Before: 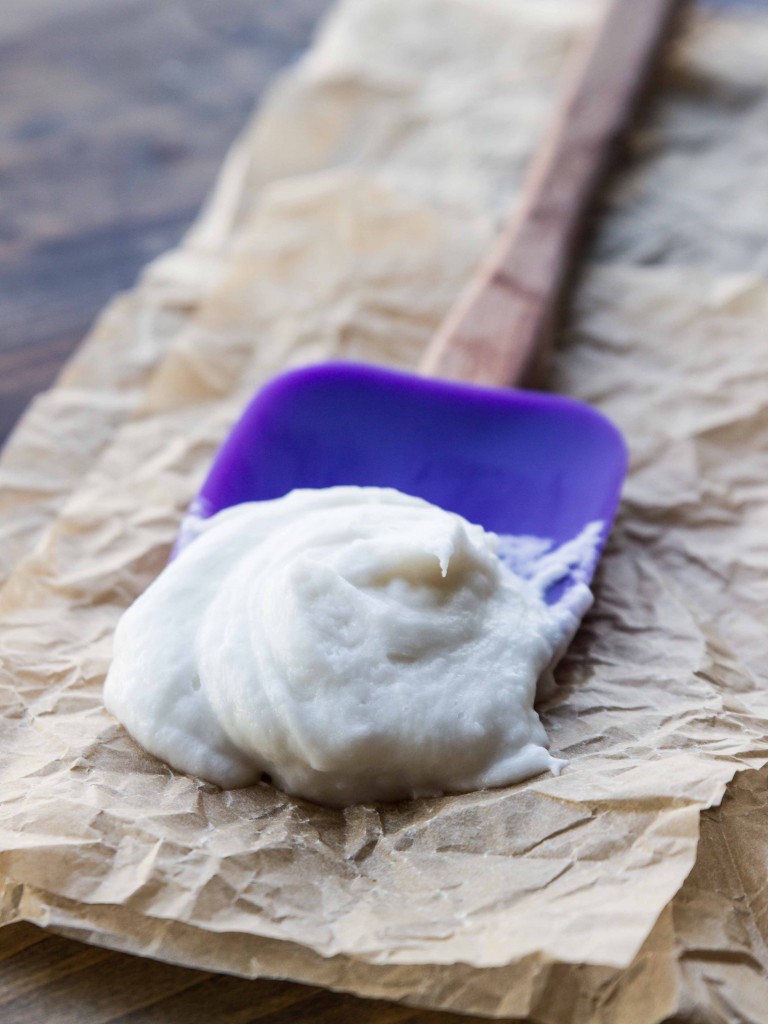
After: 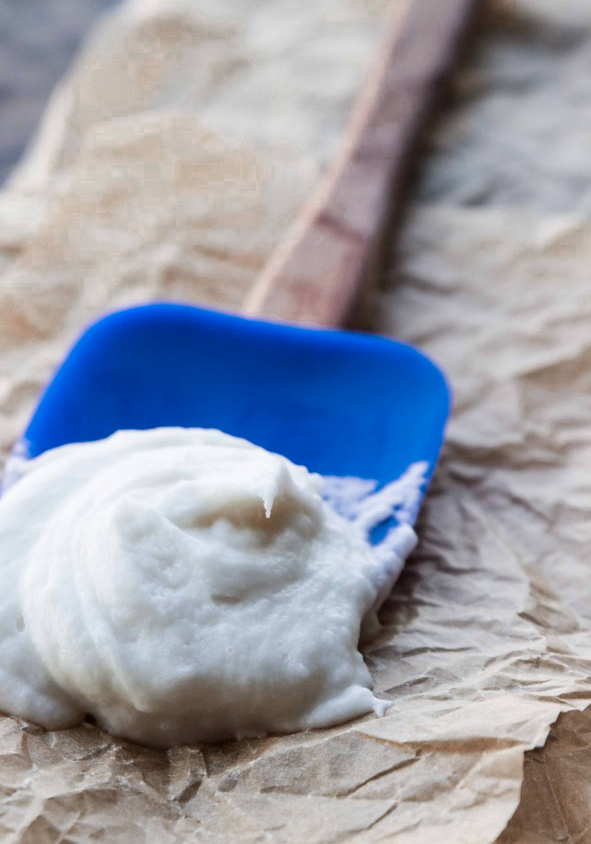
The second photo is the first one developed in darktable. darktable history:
color zones: curves: ch0 [(0.006, 0.385) (0.143, 0.563) (0.243, 0.321) (0.352, 0.464) (0.516, 0.456) (0.625, 0.5) (0.75, 0.5) (0.875, 0.5)]; ch1 [(0, 0.5) (0.134, 0.504) (0.246, 0.463) (0.421, 0.515) (0.5, 0.56) (0.625, 0.5) (0.75, 0.5) (0.875, 0.5)]; ch2 [(0, 0.5) (0.131, 0.426) (0.307, 0.289) (0.38, 0.188) (0.513, 0.216) (0.625, 0.548) (0.75, 0.468) (0.838, 0.396) (0.971, 0.311)]
crop: left 22.975%, top 5.838%, bottom 11.709%
